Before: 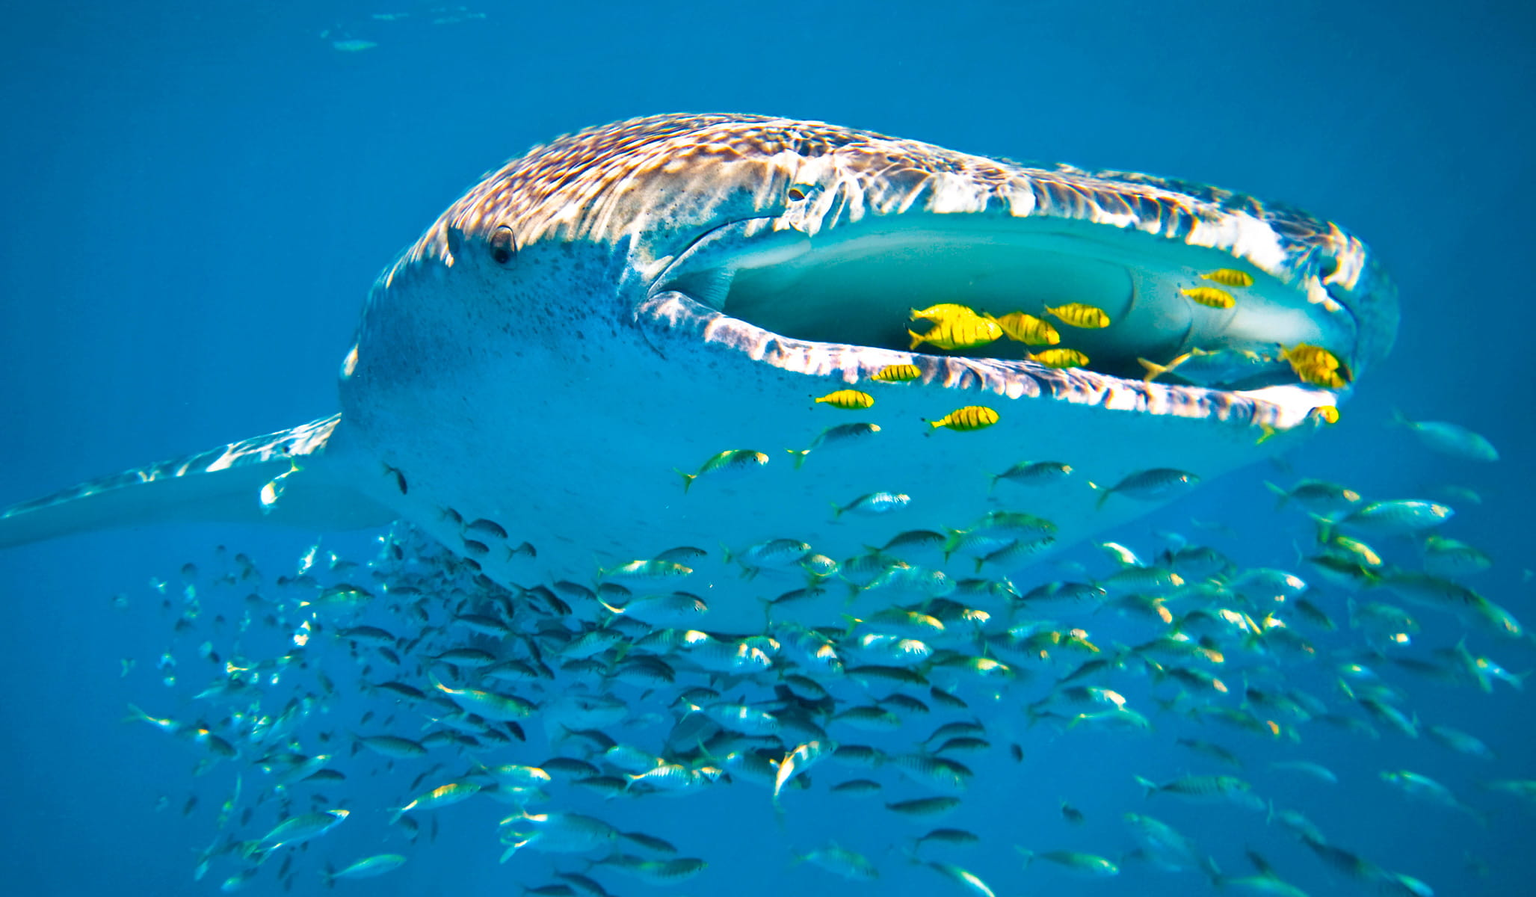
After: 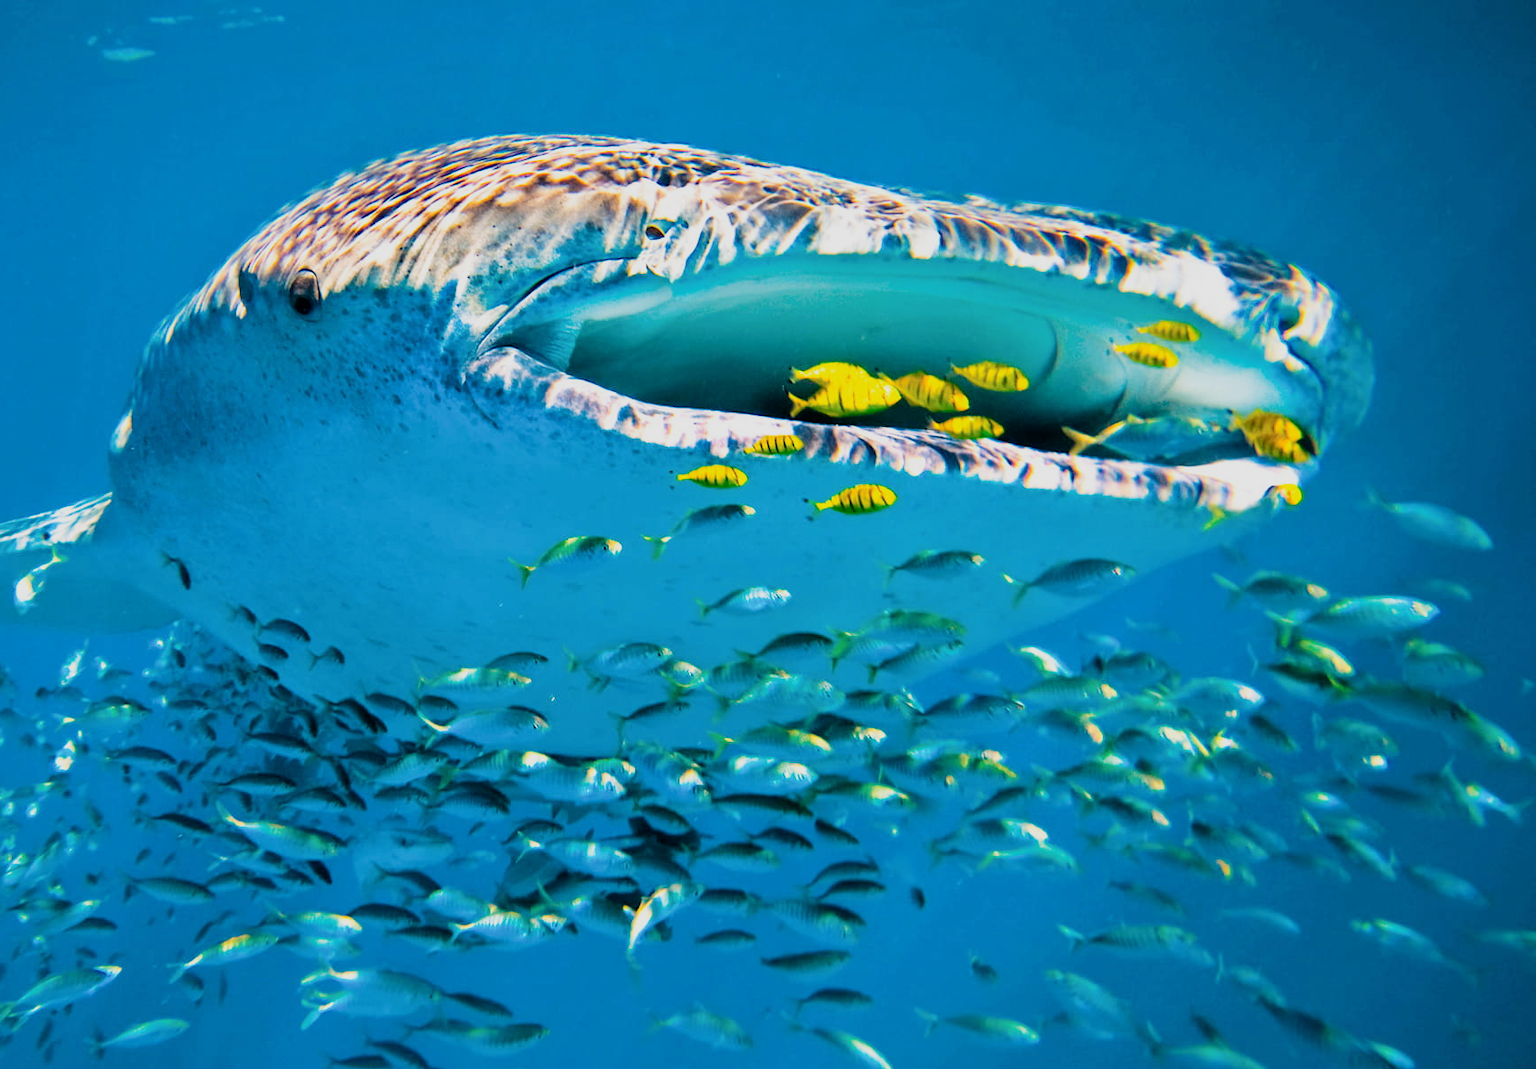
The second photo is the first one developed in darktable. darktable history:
crop: left 16.145%
filmic rgb: black relative exposure -5 EV, hardness 2.88, contrast 1.3, highlights saturation mix -30%
